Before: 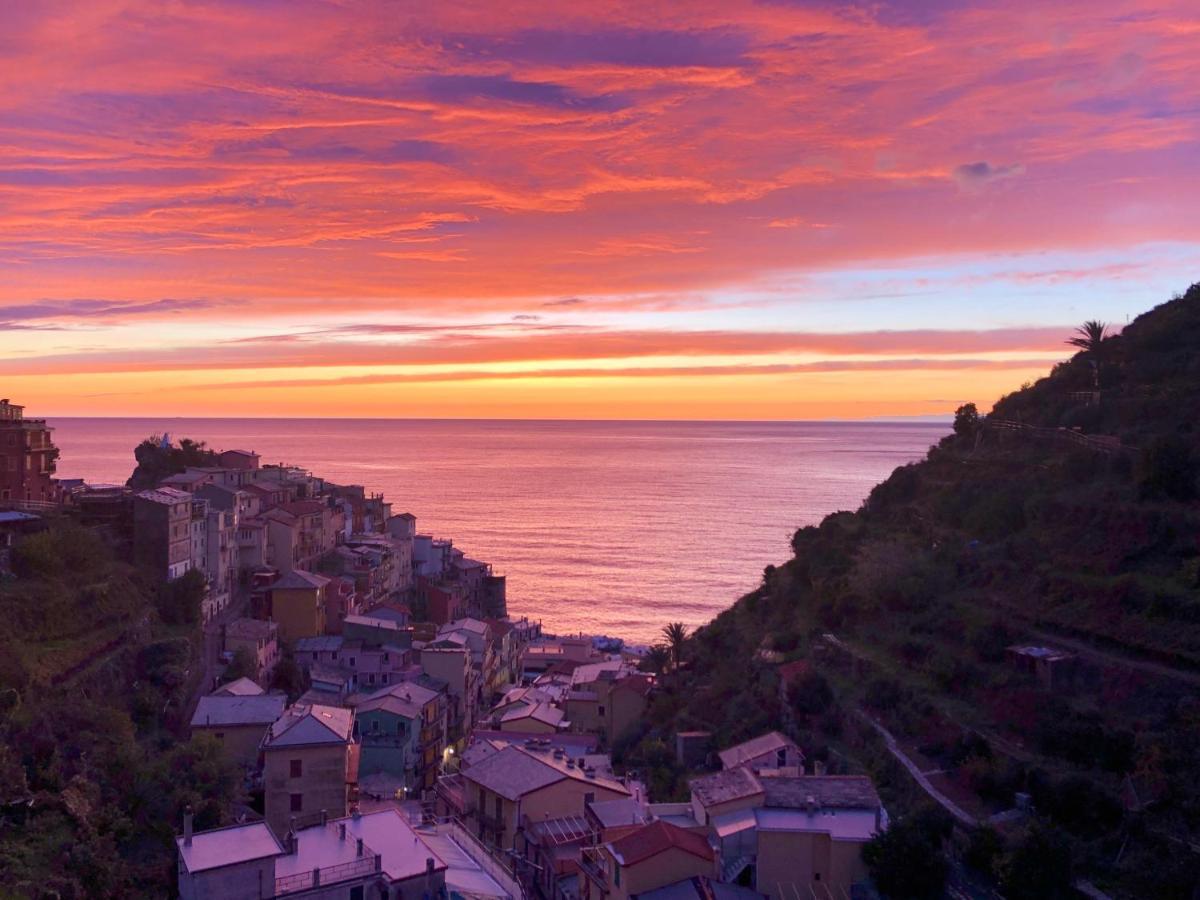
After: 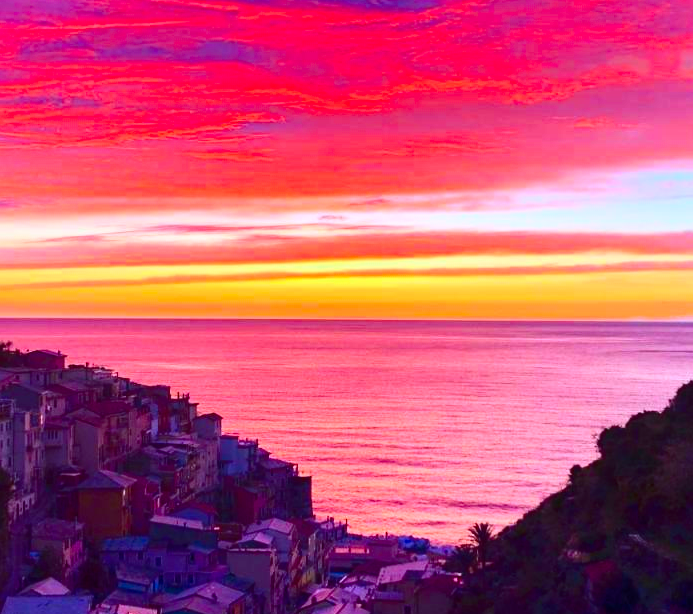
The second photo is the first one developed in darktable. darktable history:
contrast brightness saturation: contrast 0.26, brightness 0.02, saturation 0.87
crop: left 16.202%, top 11.208%, right 26.045%, bottom 20.557%
white balance: red 0.967, blue 1.049
